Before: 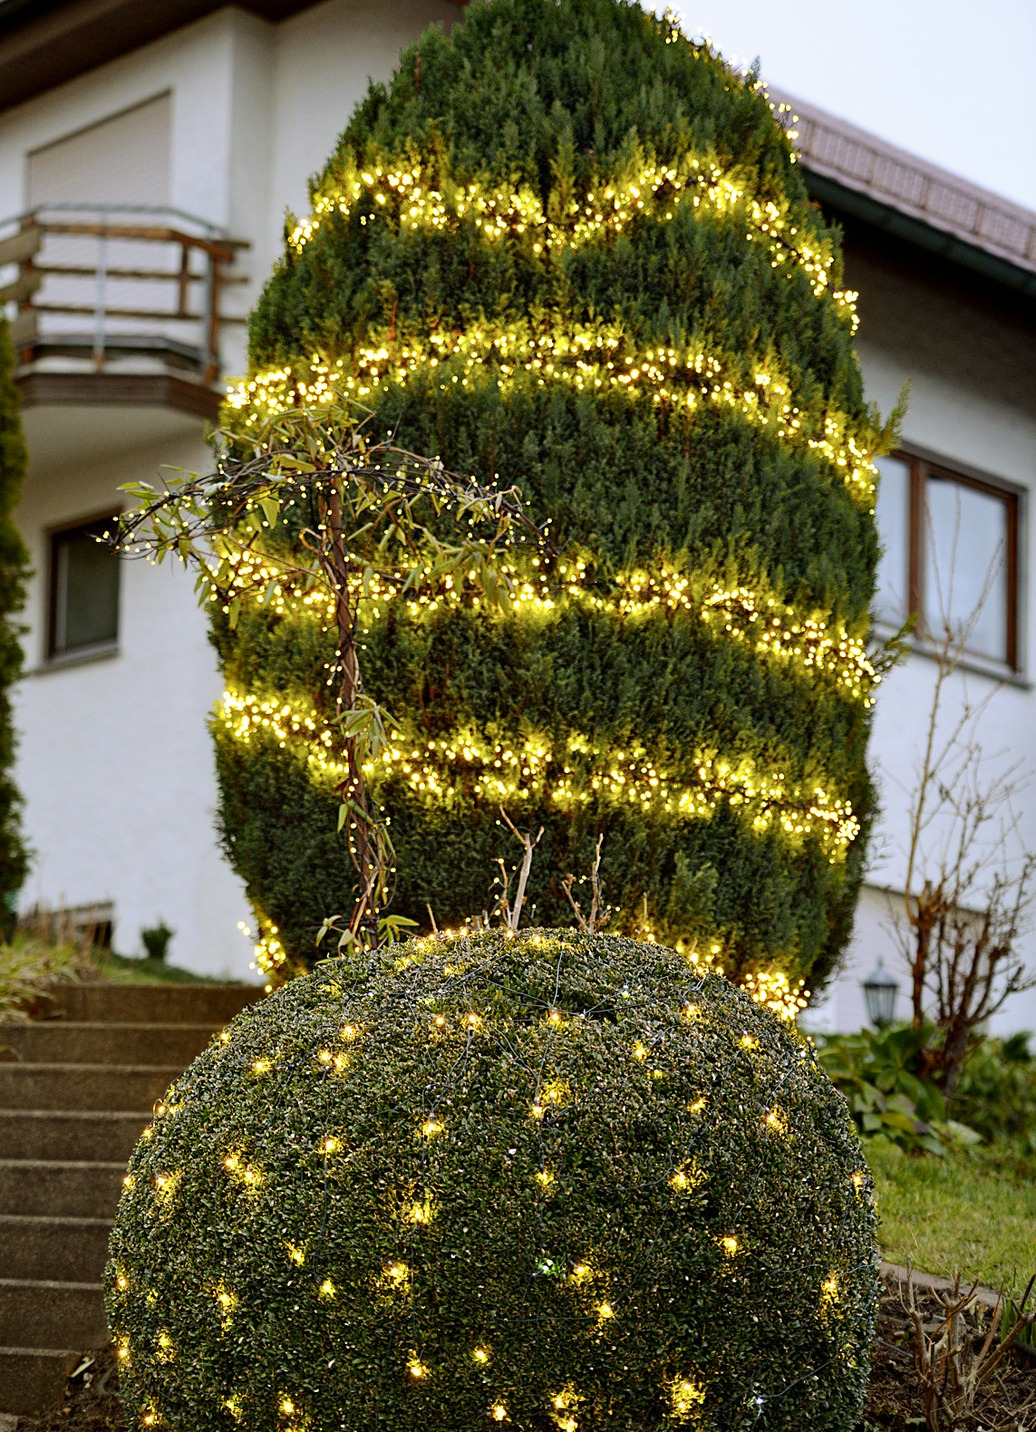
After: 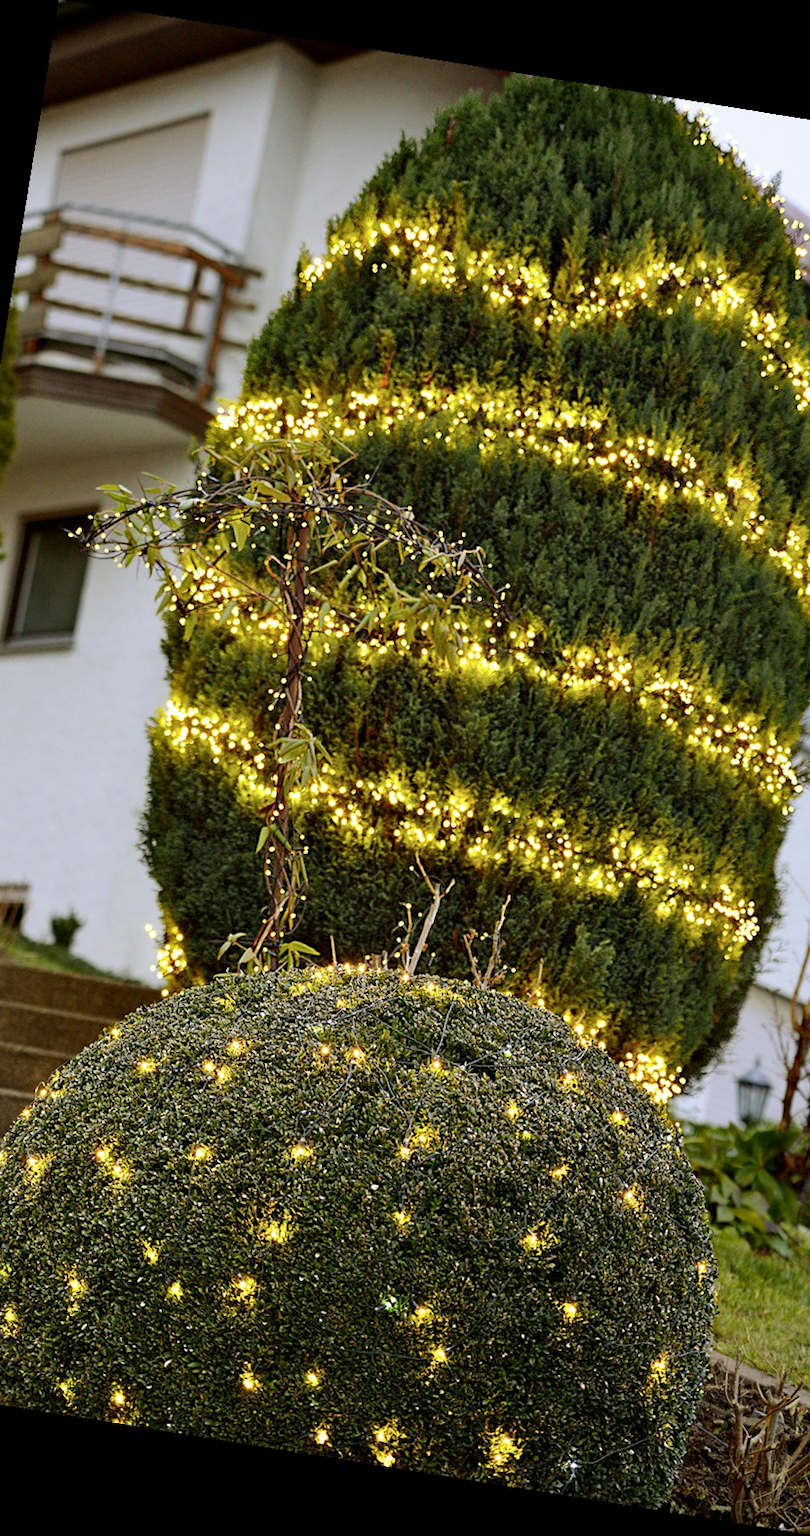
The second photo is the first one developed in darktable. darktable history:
rotate and perspective: rotation 9.12°, automatic cropping off
crop and rotate: left 13.409%, right 19.924%
